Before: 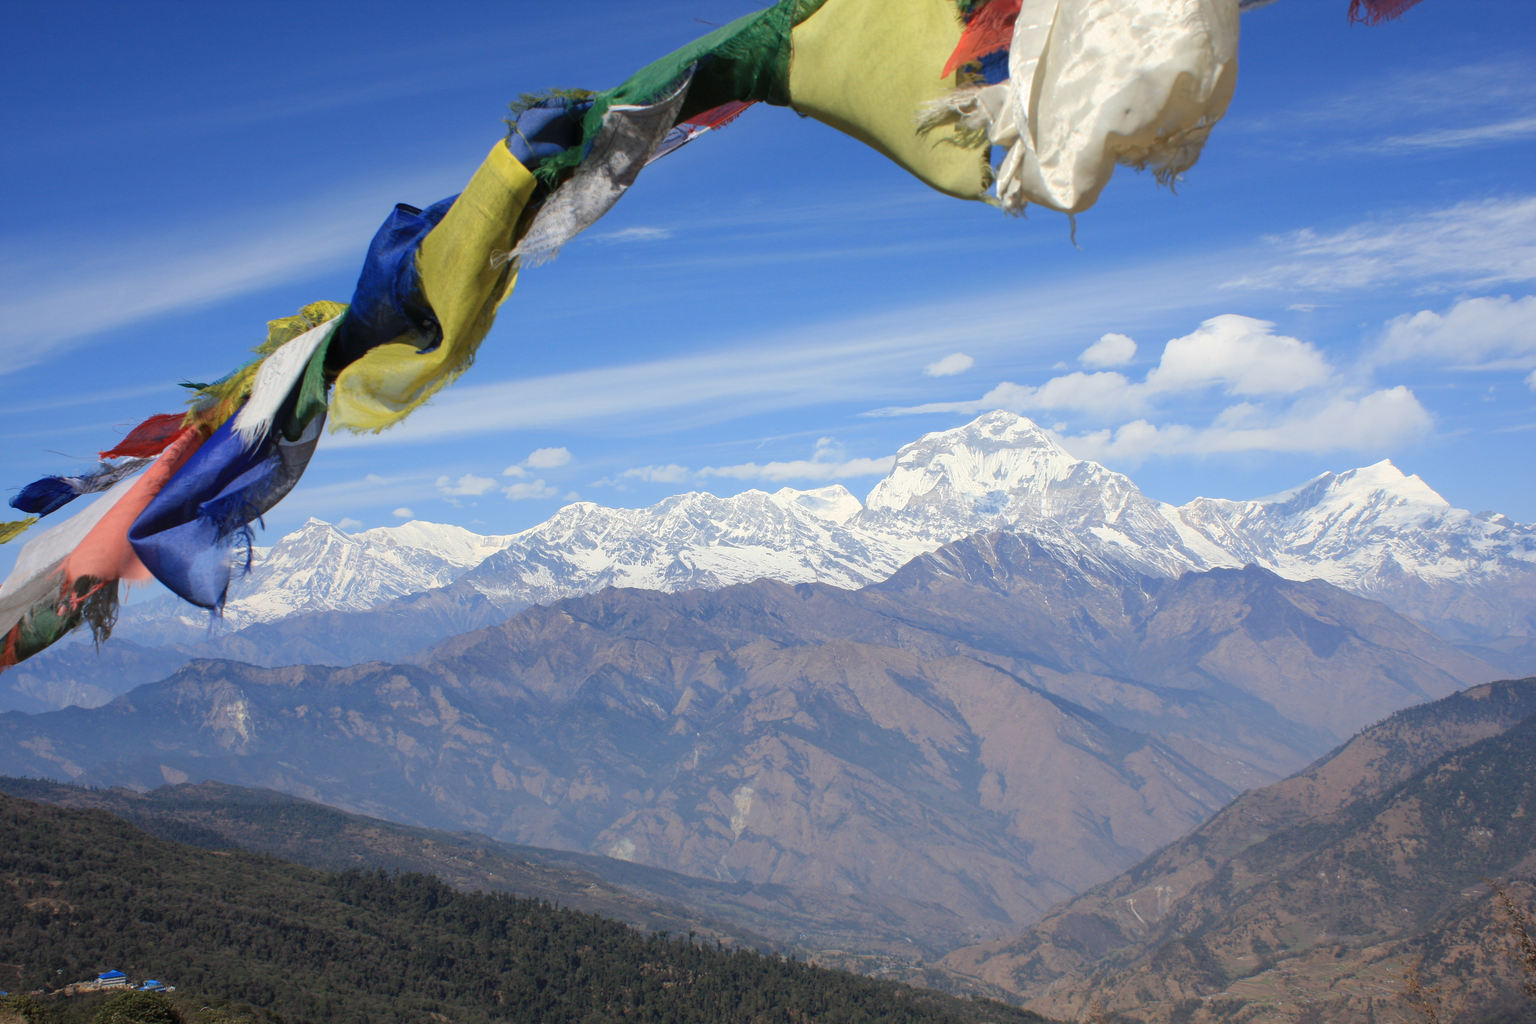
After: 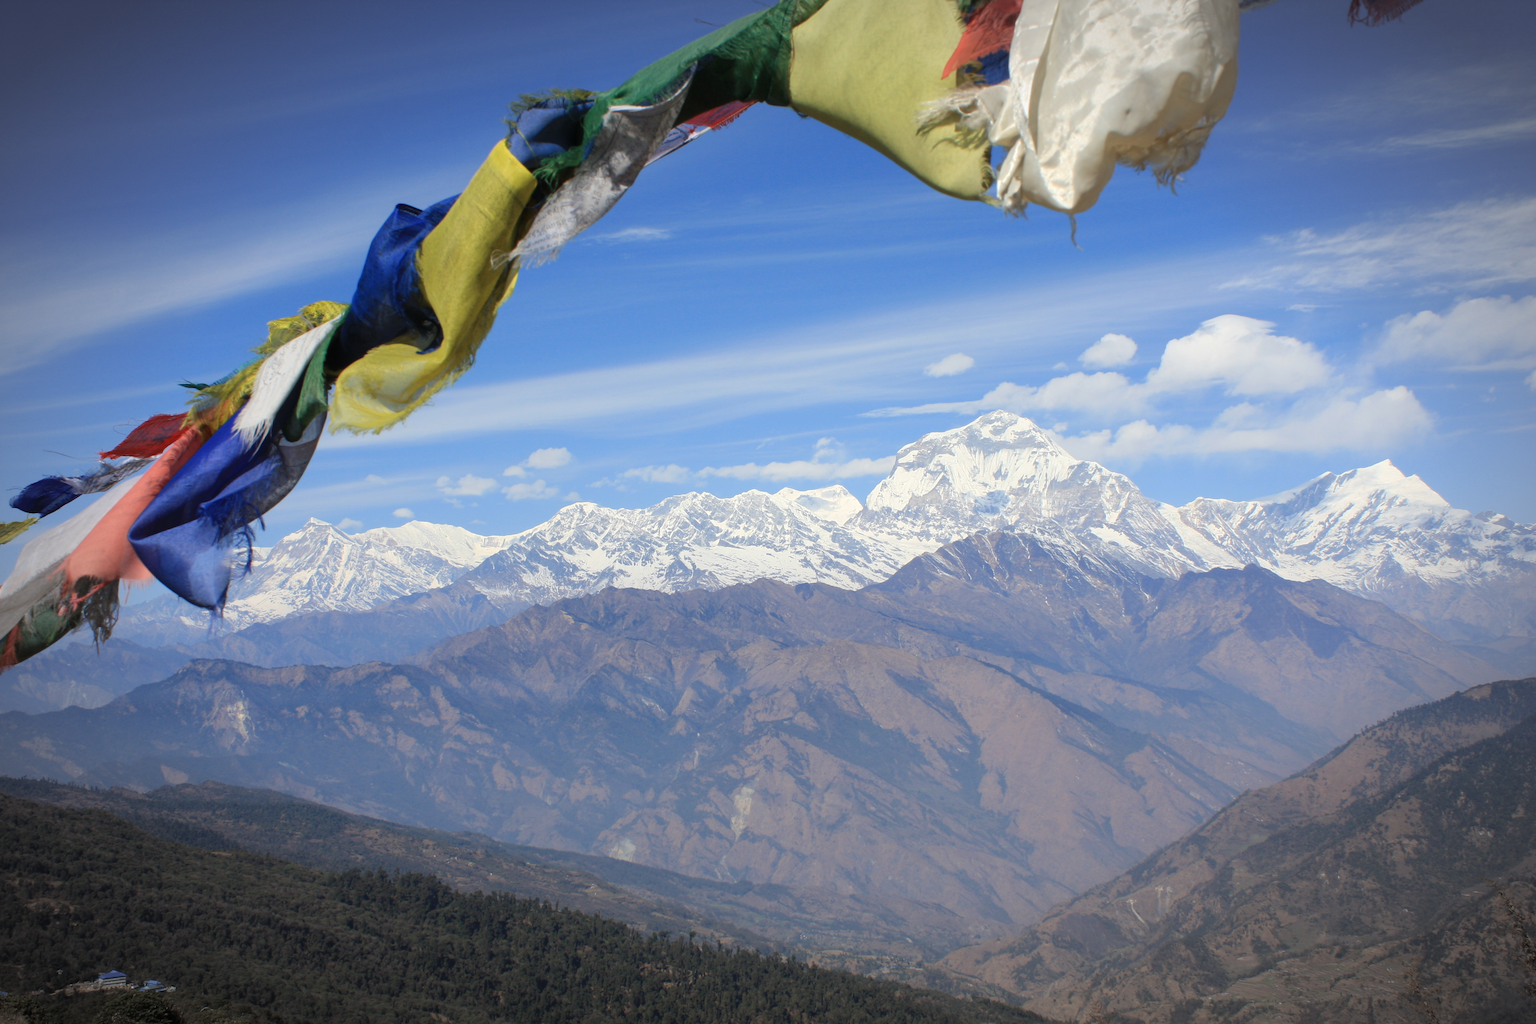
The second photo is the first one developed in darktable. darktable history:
vignetting: brightness -0.533, saturation -0.515, automatic ratio true
